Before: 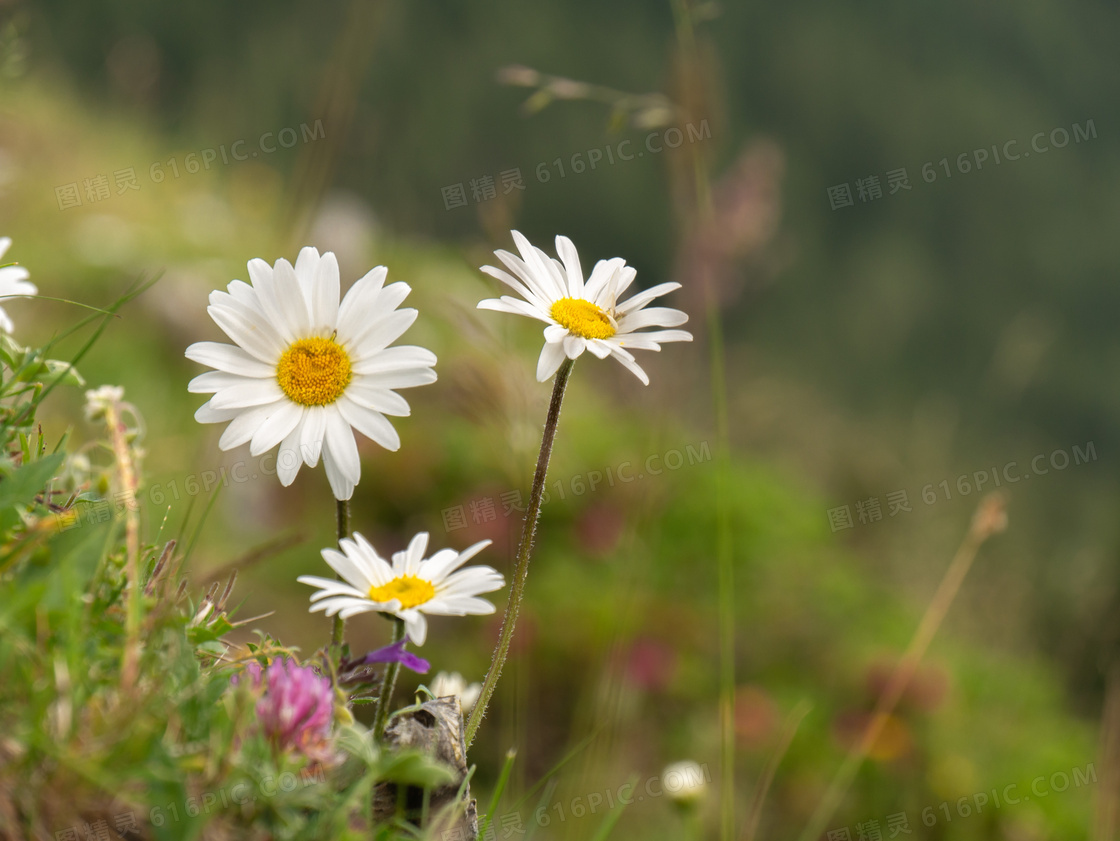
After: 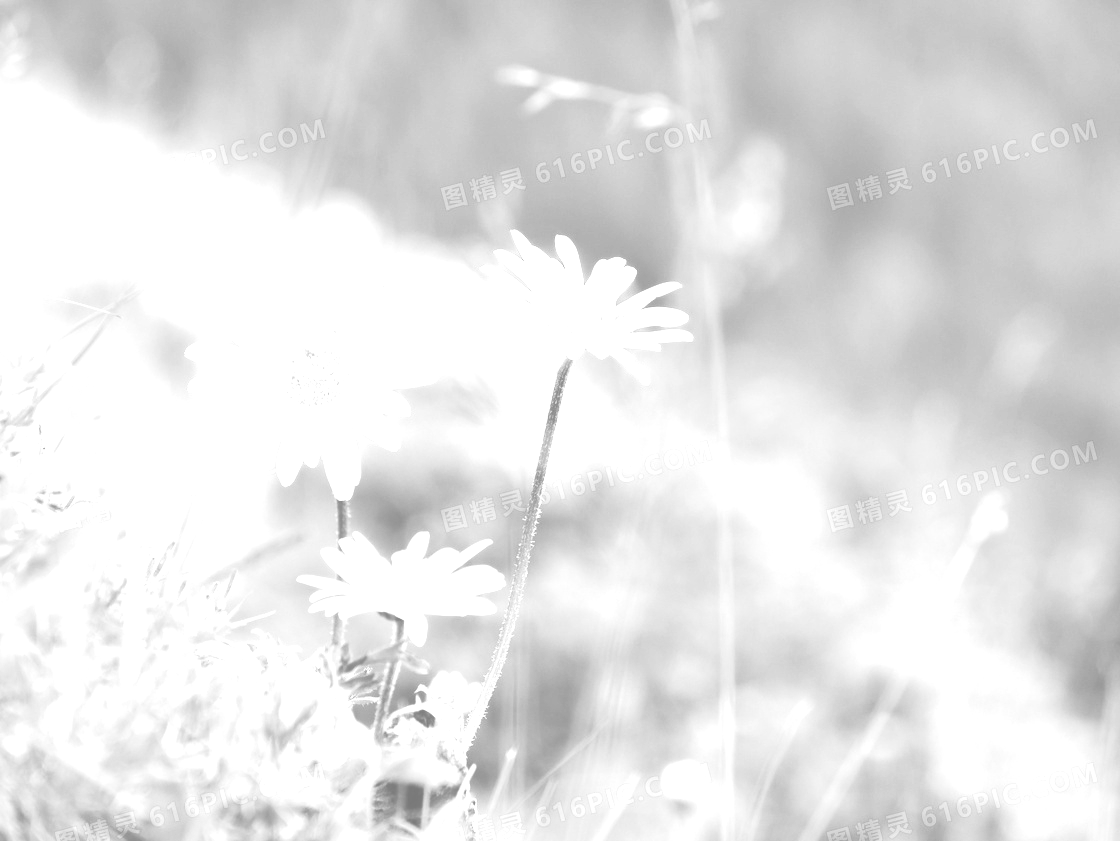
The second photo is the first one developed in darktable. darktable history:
monochrome: a 14.95, b -89.96
colorize: hue 25.2°, saturation 83%, source mix 82%, lightness 79%, version 1
base curve: curves: ch0 [(0, 0) (0.028, 0.03) (0.121, 0.232) (0.46, 0.748) (0.859, 0.968) (1, 1)], preserve colors none
